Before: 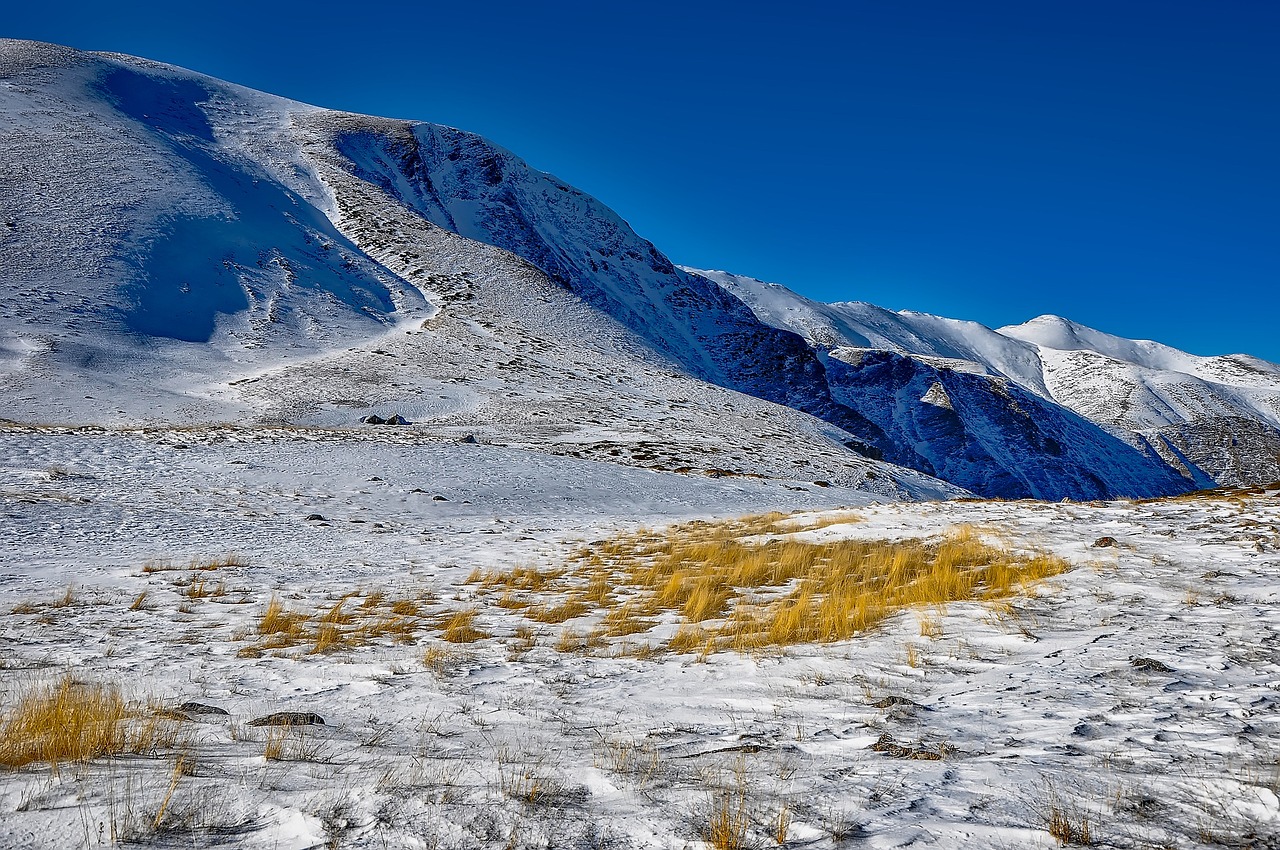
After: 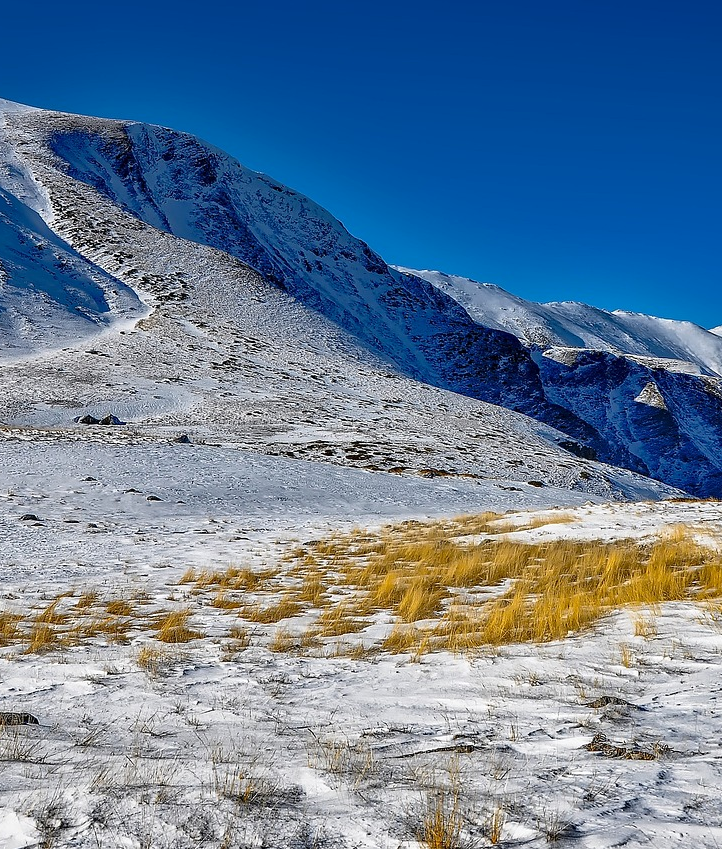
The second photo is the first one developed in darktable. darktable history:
levels: levels [0, 0.492, 0.984]
crop and rotate: left 22.364%, right 21.174%
